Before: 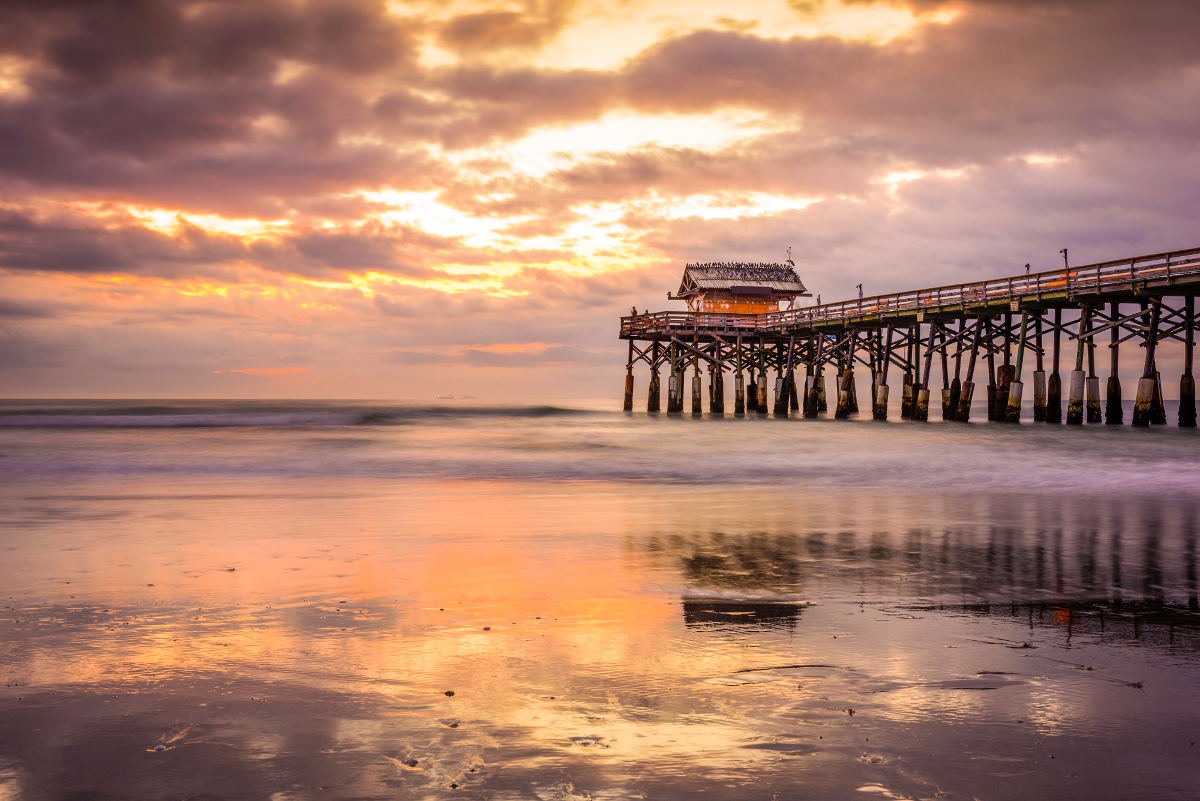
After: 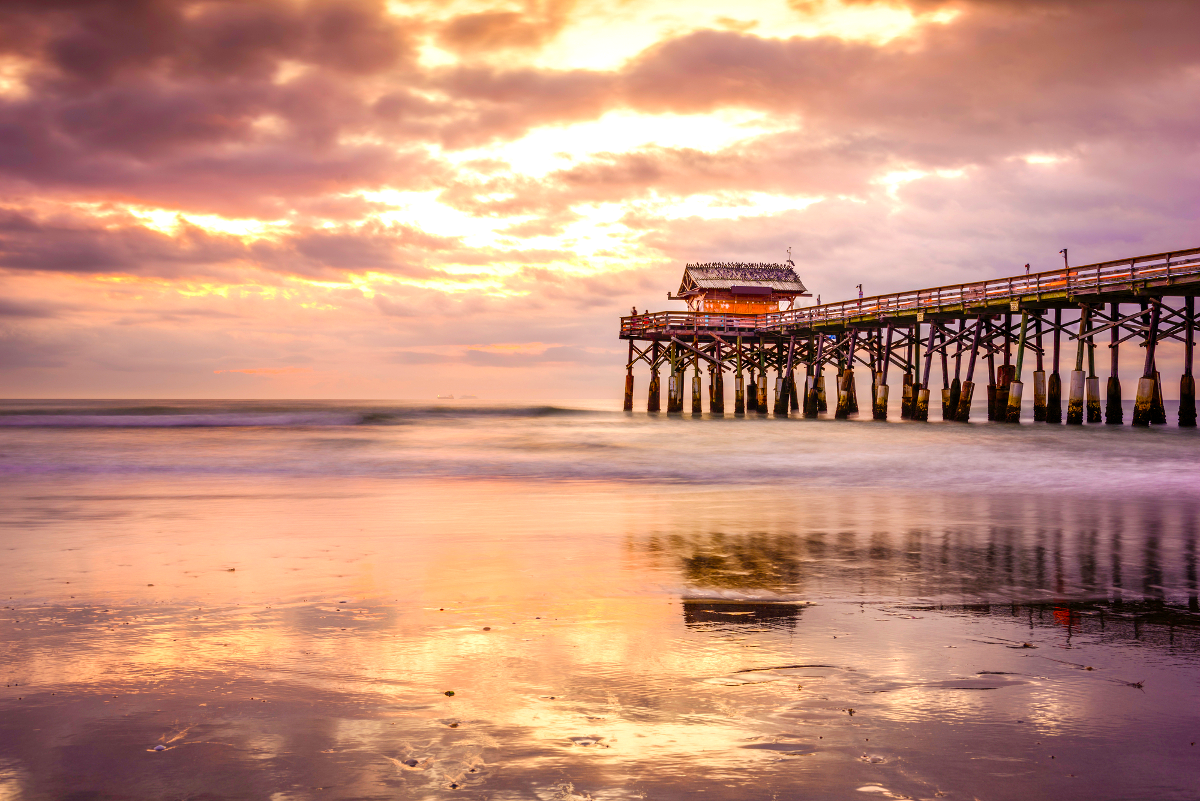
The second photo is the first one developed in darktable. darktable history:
contrast brightness saturation: saturation 0.13
rotate and perspective: automatic cropping off
color balance rgb: perceptual saturation grading › global saturation 20%, perceptual saturation grading › highlights -50%, perceptual saturation grading › shadows 30%, perceptual brilliance grading › global brilliance 10%, perceptual brilliance grading › shadows 15%
